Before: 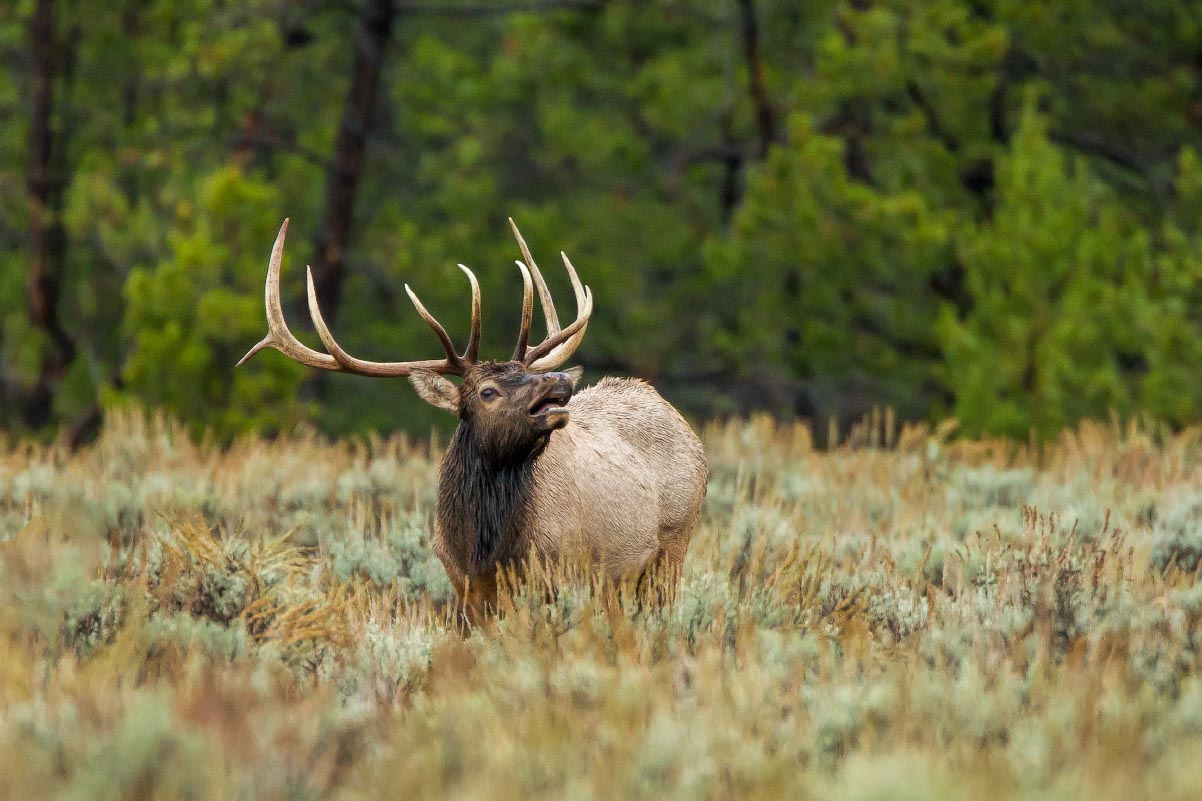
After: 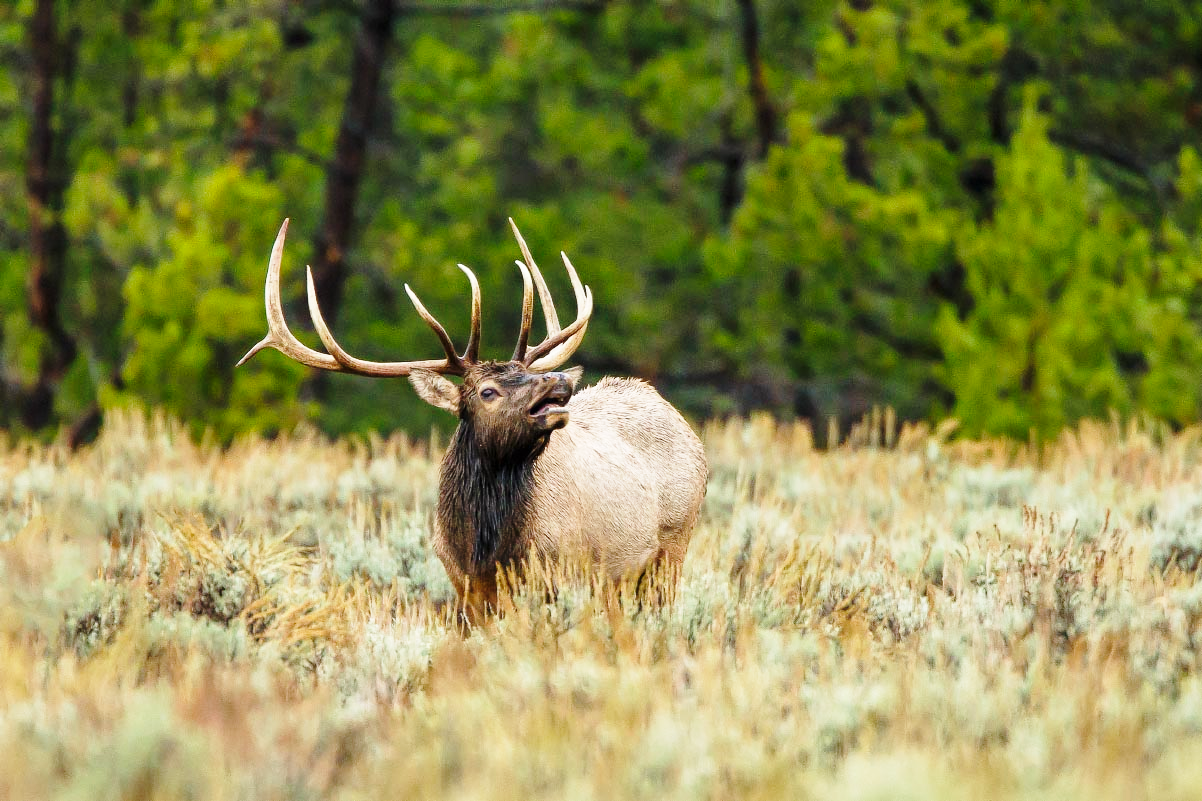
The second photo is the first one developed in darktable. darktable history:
base curve: curves: ch0 [(0, 0) (0.028, 0.03) (0.121, 0.232) (0.46, 0.748) (0.859, 0.968) (1, 1)], preserve colors none
levels: mode automatic, levels [0, 0.374, 0.749]
